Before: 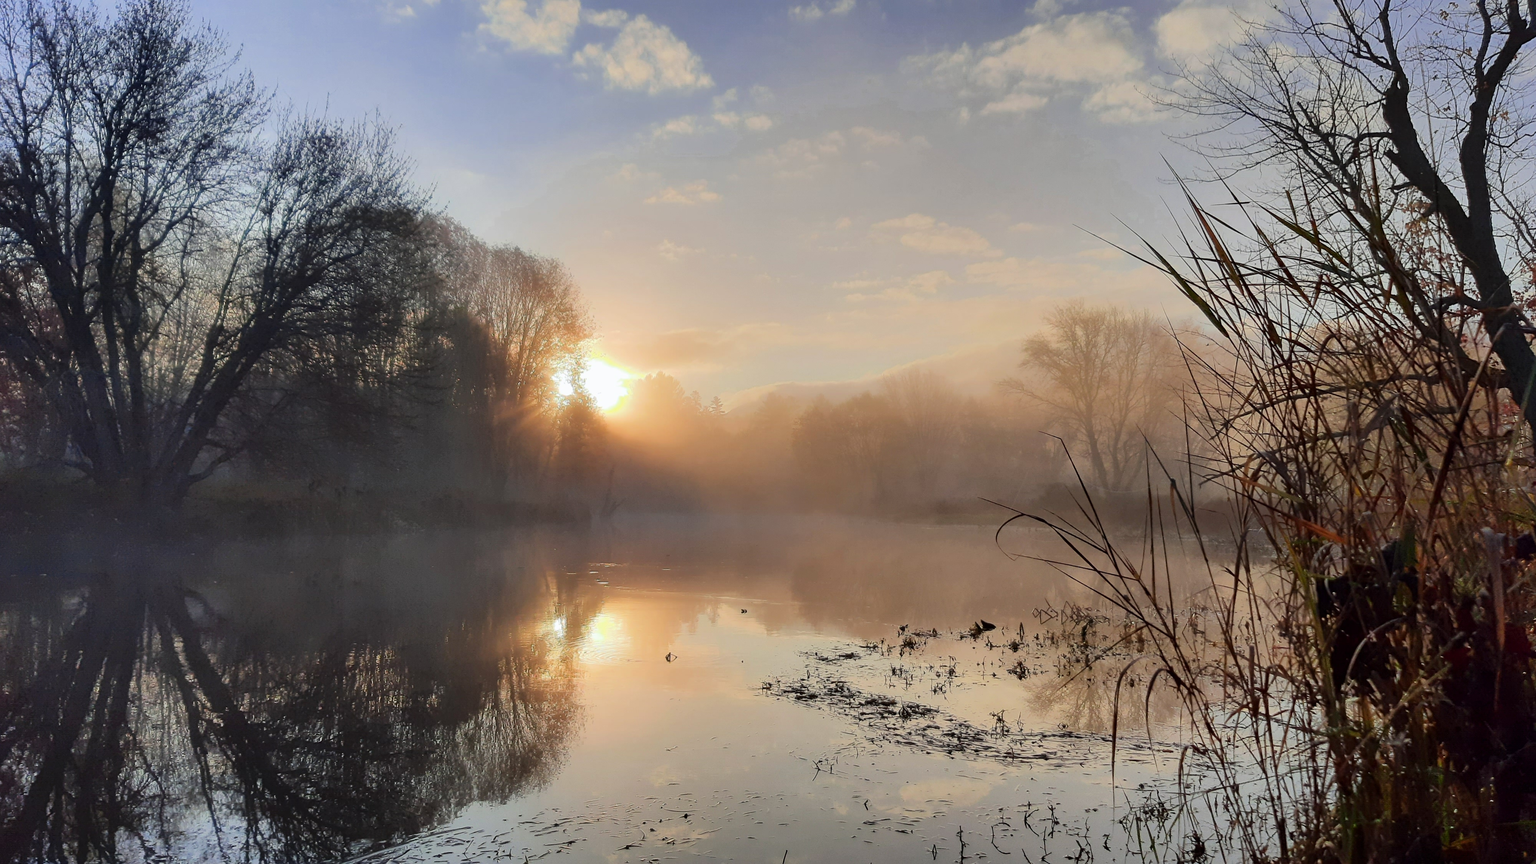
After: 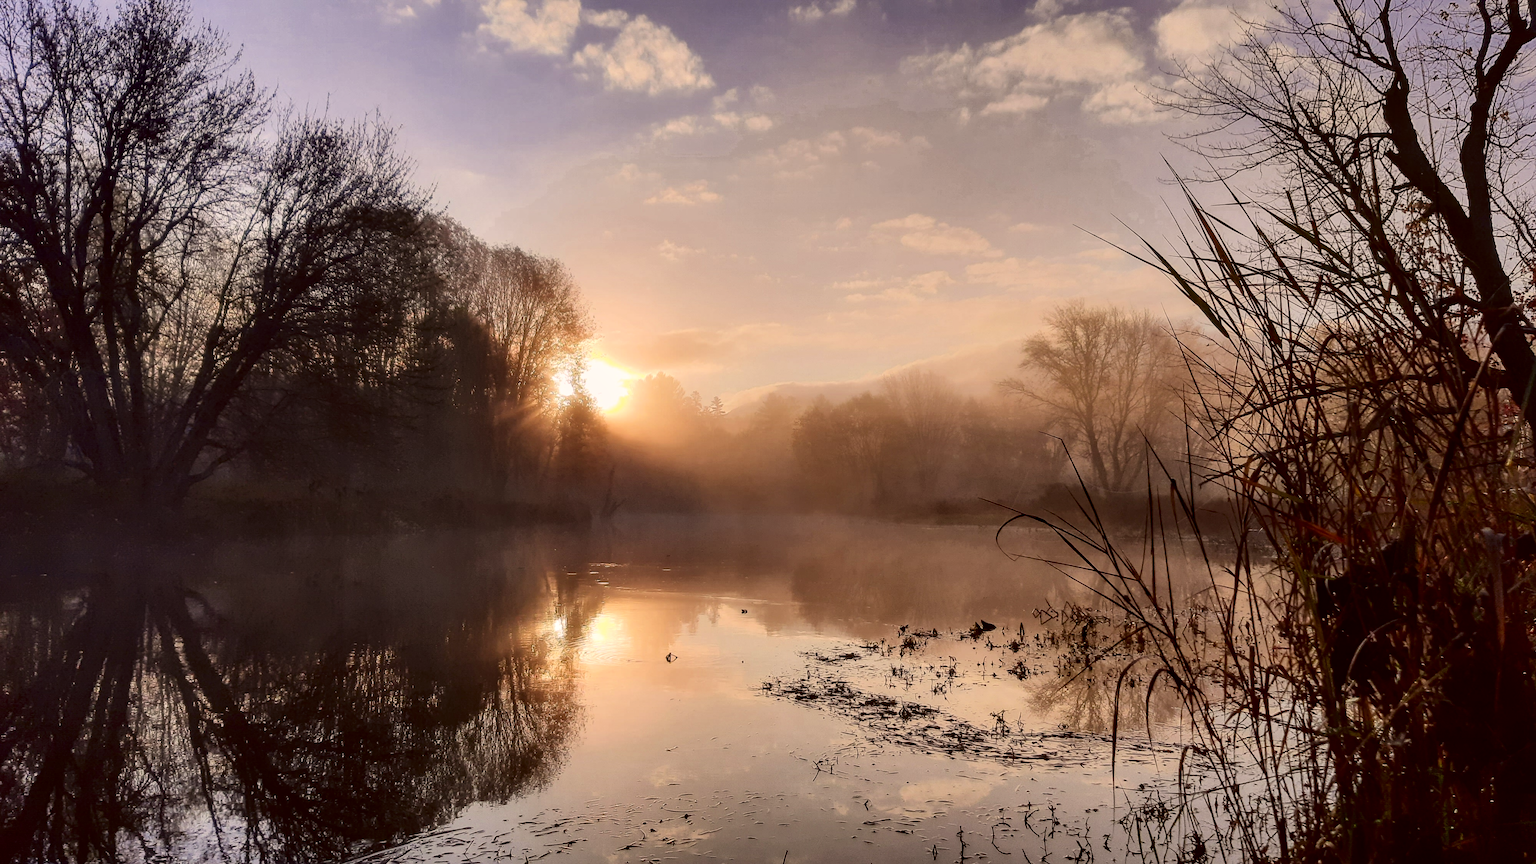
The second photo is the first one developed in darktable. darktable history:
contrast brightness saturation: contrast 0.2, brightness -0.11, saturation 0.1
color correction: highlights a* 10.21, highlights b* 9.79, shadows a* 8.61, shadows b* 7.88, saturation 0.8
local contrast: on, module defaults
